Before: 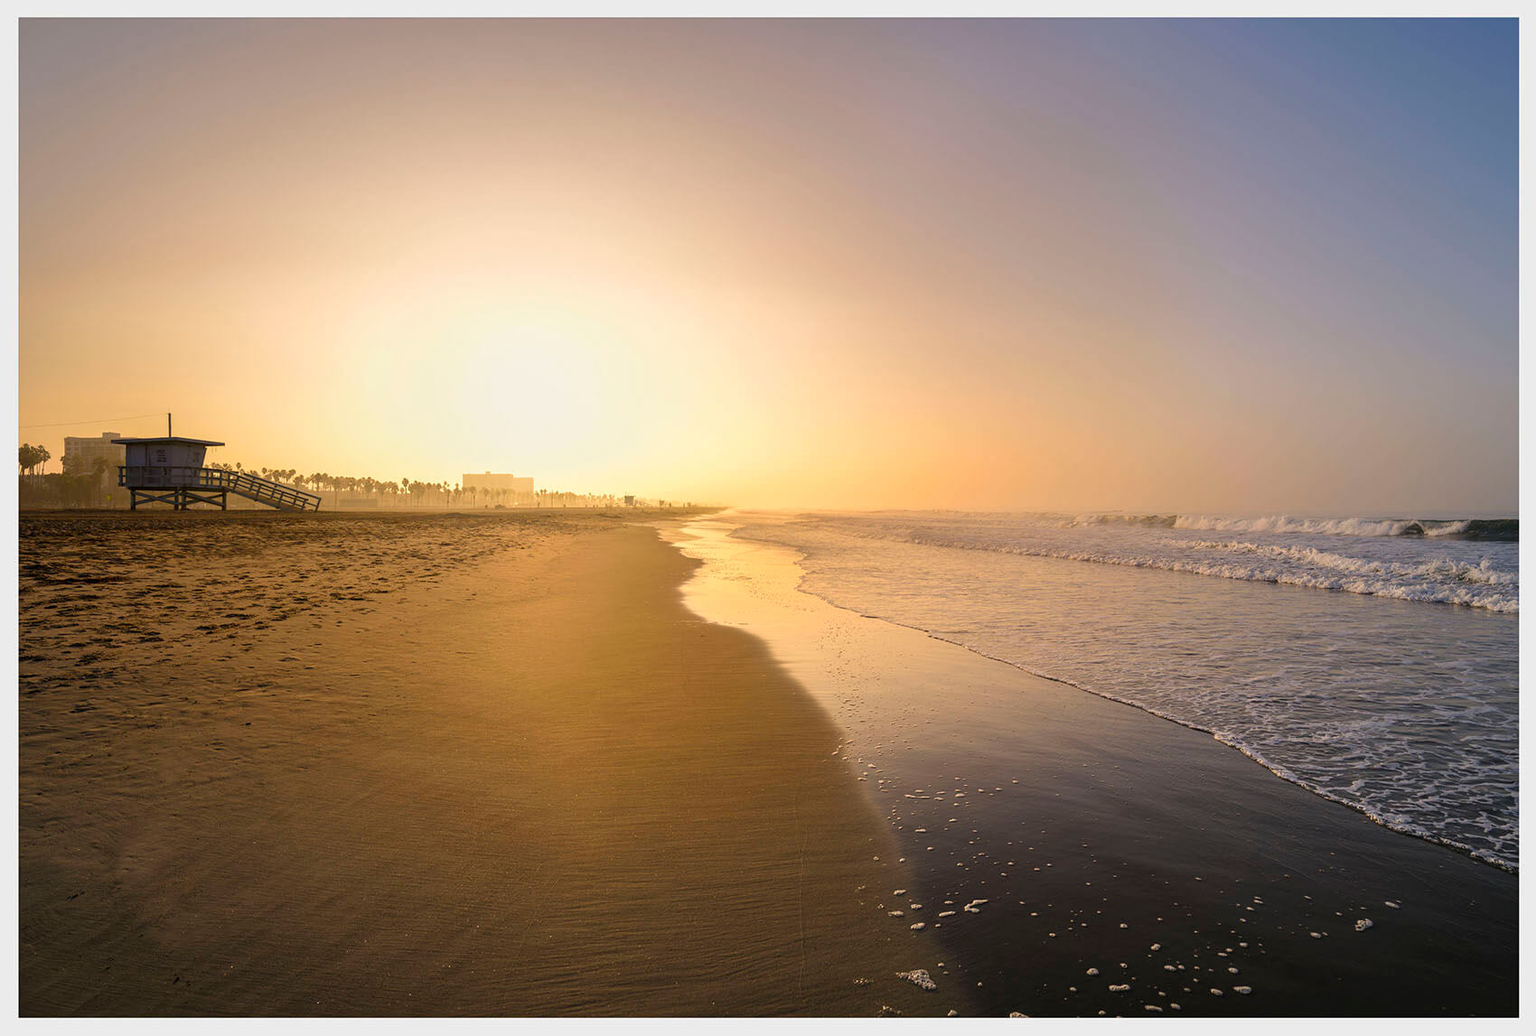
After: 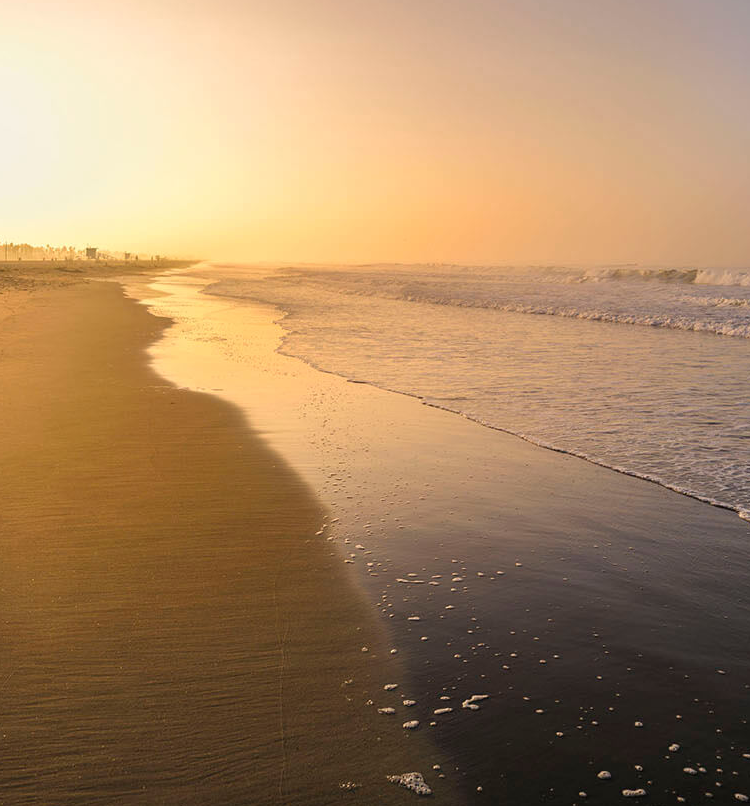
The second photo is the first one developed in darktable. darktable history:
crop: left 35.599%, top 26.304%, right 20.227%, bottom 3.417%
